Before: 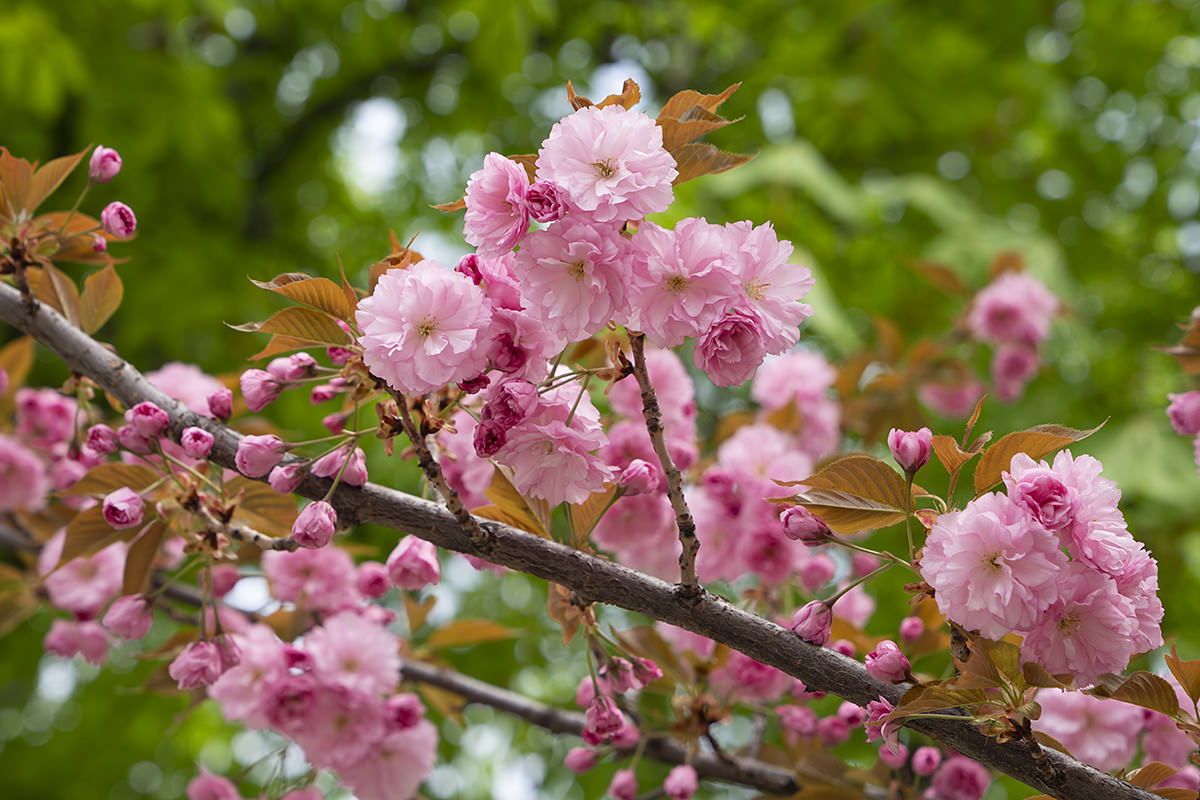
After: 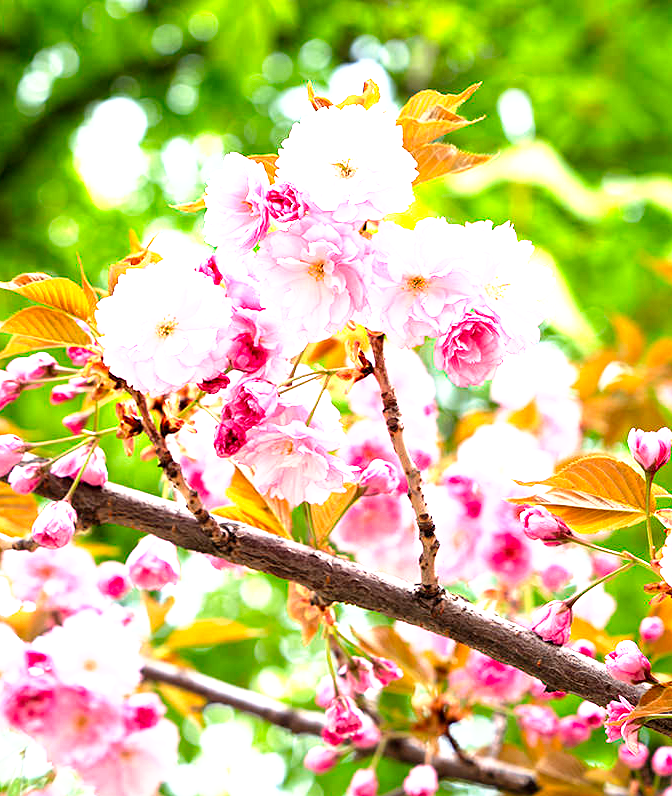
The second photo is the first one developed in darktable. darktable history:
exposure: black level correction 0, exposure 1.675 EV, compensate exposure bias true, compensate highlight preservation false
crop: left 21.674%, right 22.086%
tone curve: curves: ch0 [(0, 0) (0.003, 0) (0.011, 0.001) (0.025, 0.003) (0.044, 0.004) (0.069, 0.007) (0.1, 0.01) (0.136, 0.033) (0.177, 0.082) (0.224, 0.141) (0.277, 0.208) (0.335, 0.282) (0.399, 0.363) (0.468, 0.451) (0.543, 0.545) (0.623, 0.647) (0.709, 0.756) (0.801, 0.87) (0.898, 0.972) (1, 1)], preserve colors none
